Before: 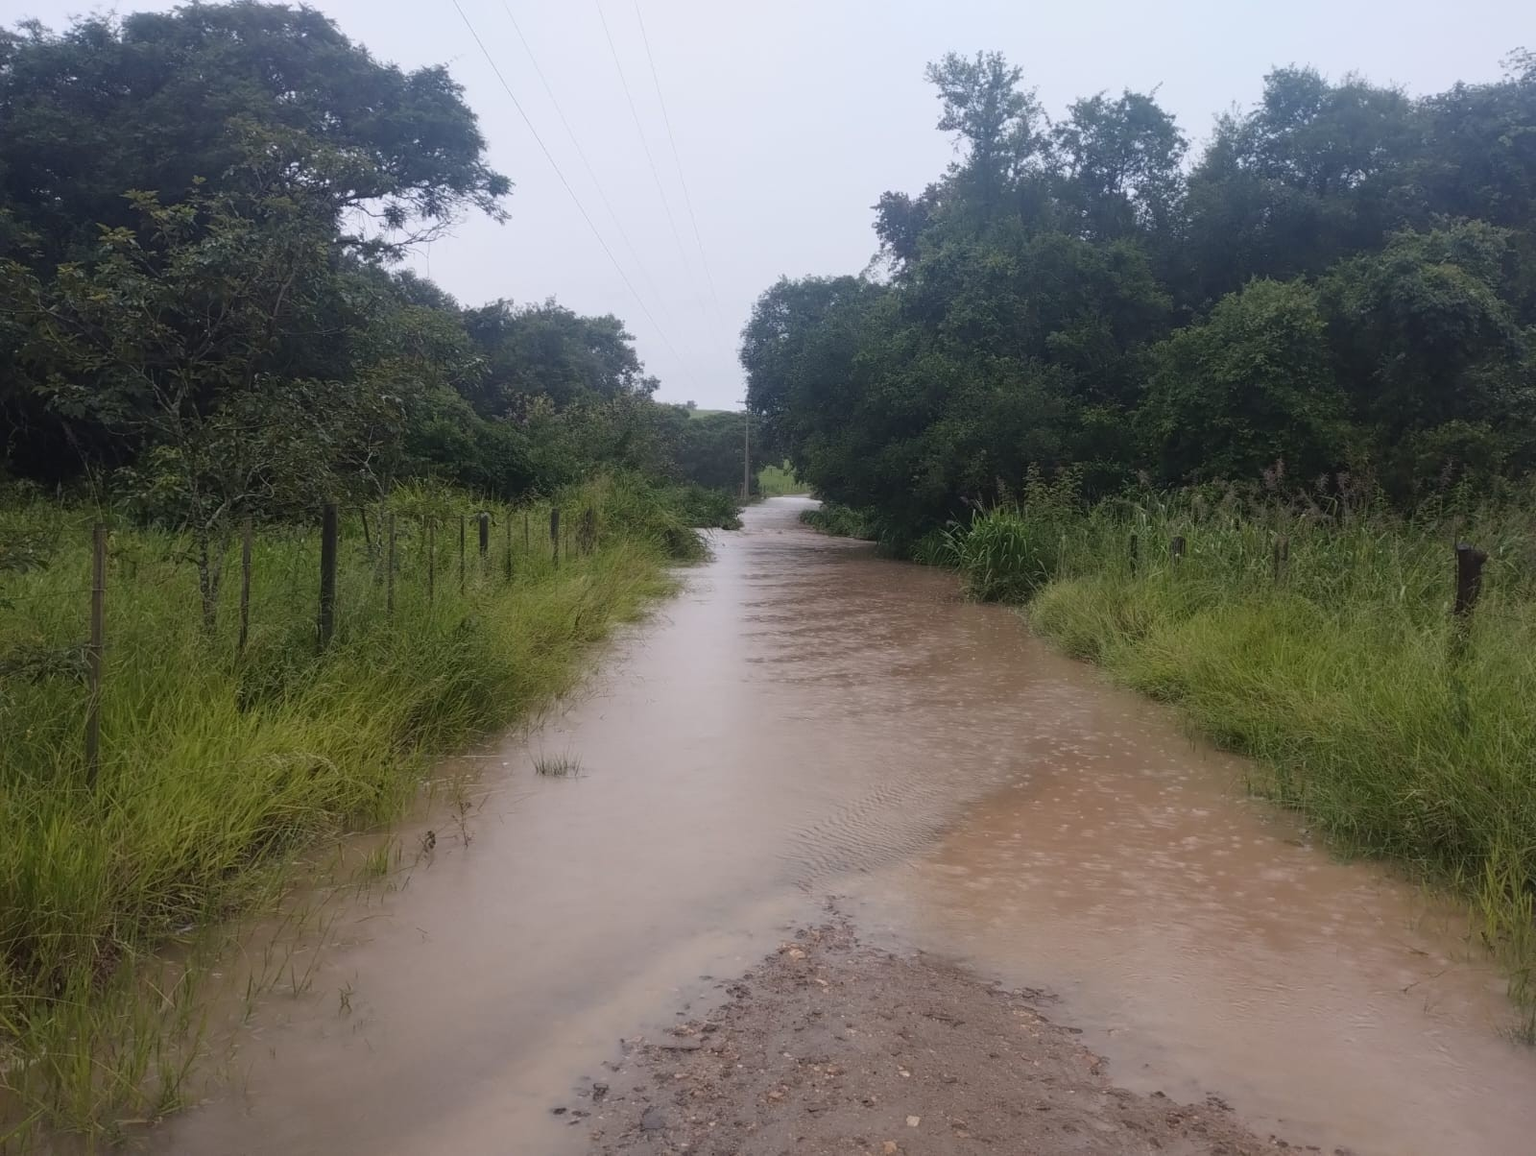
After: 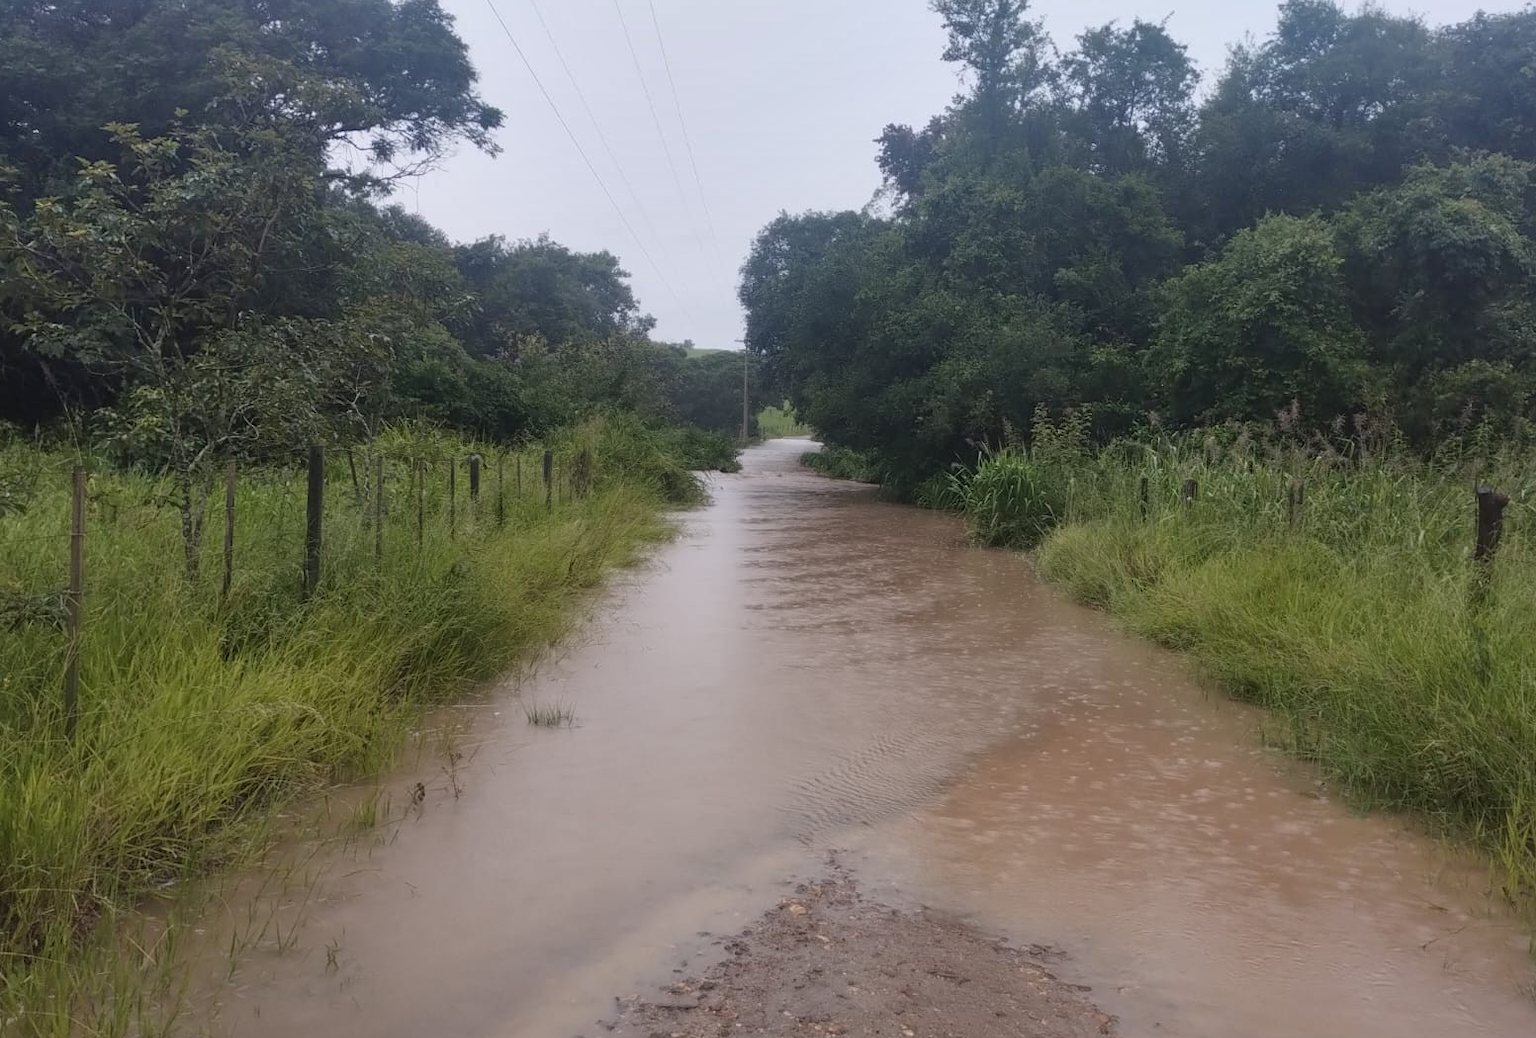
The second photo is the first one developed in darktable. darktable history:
crop: left 1.507%, top 6.147%, right 1.379%, bottom 6.637%
shadows and highlights: low approximation 0.01, soften with gaussian
